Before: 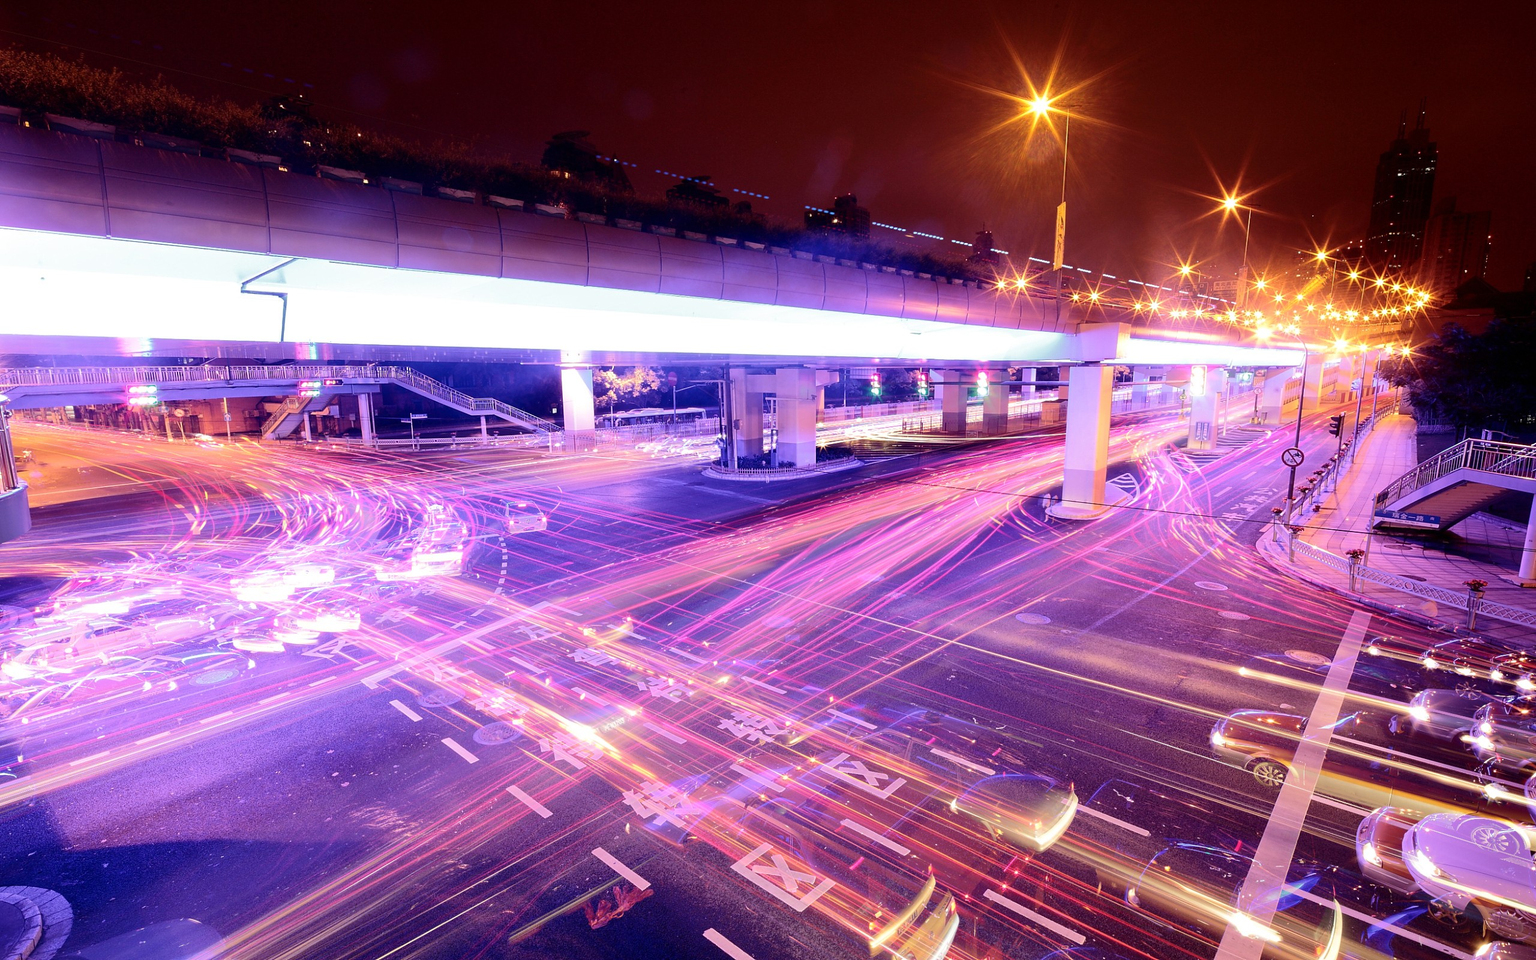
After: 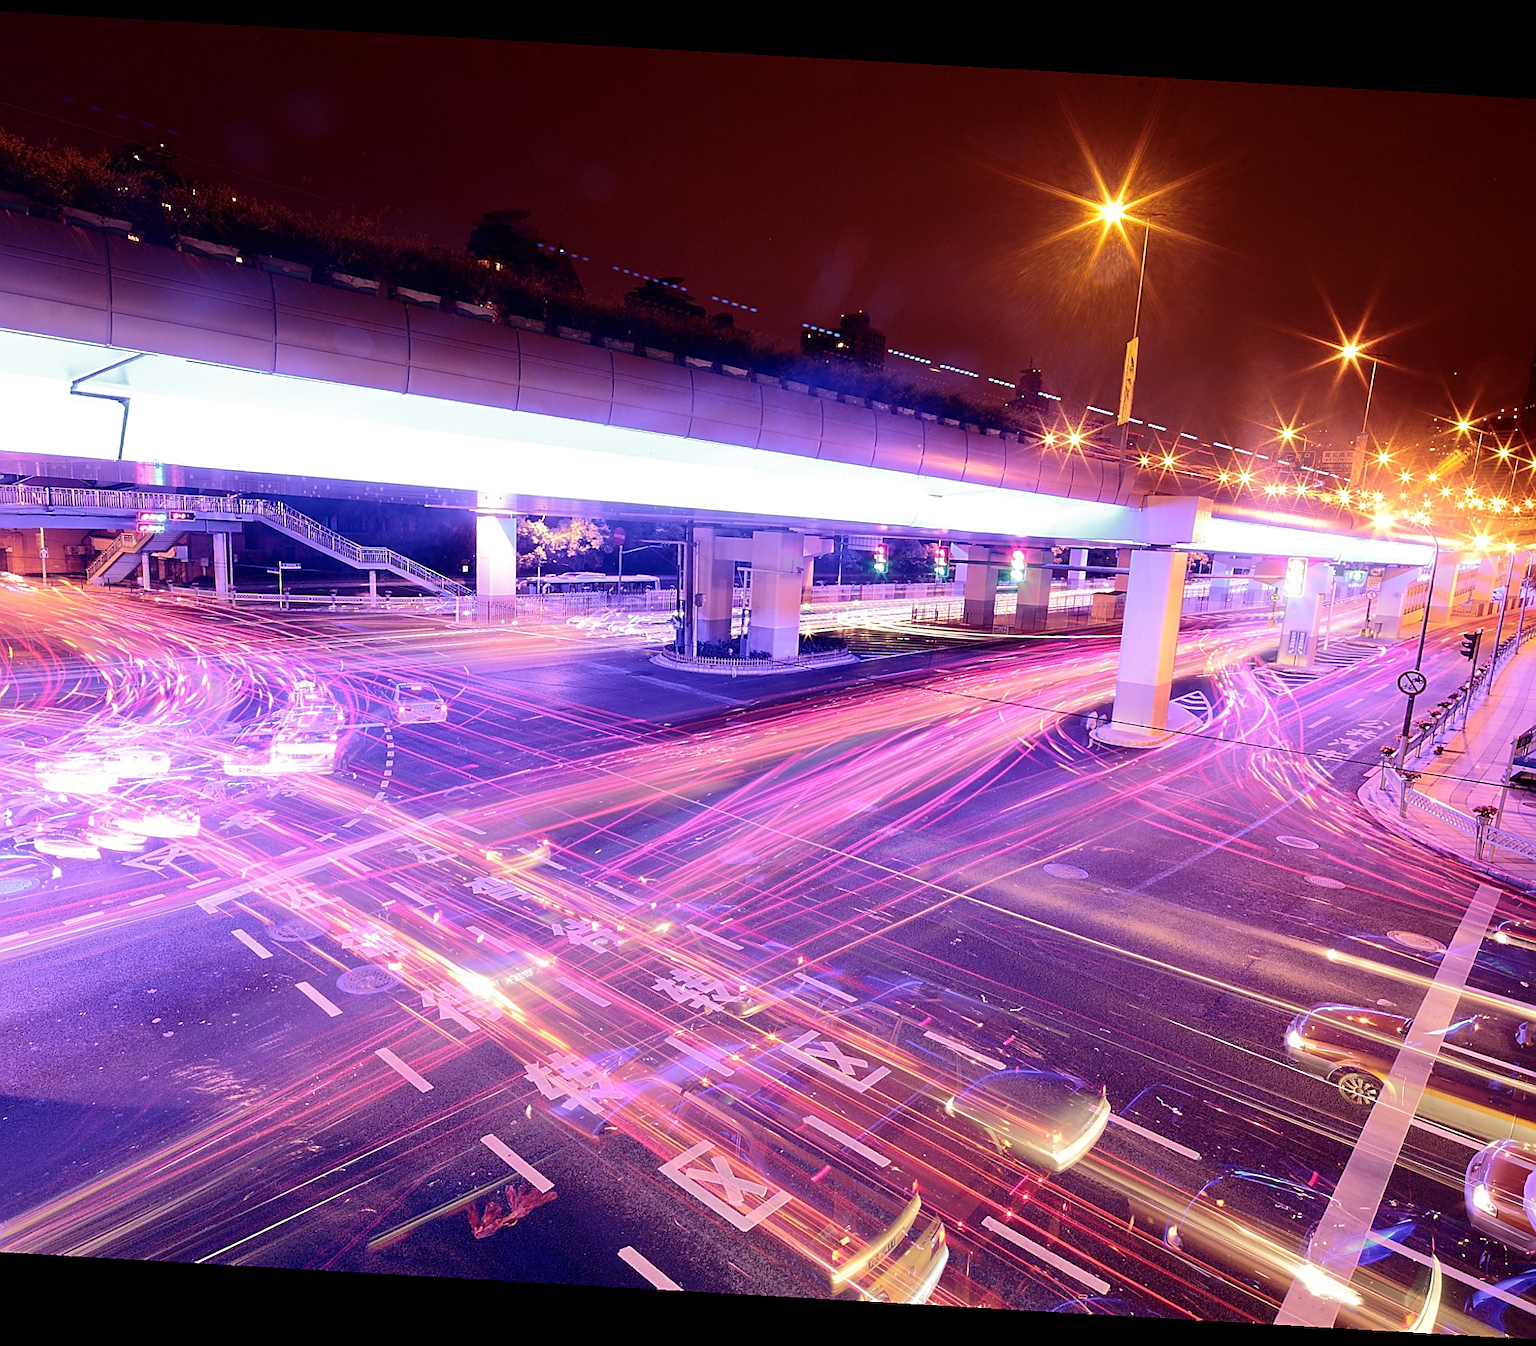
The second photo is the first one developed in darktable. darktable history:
crop and rotate: angle -3.26°, left 14.129%, top 0.042%, right 10.812%, bottom 0.035%
sharpen: on, module defaults
